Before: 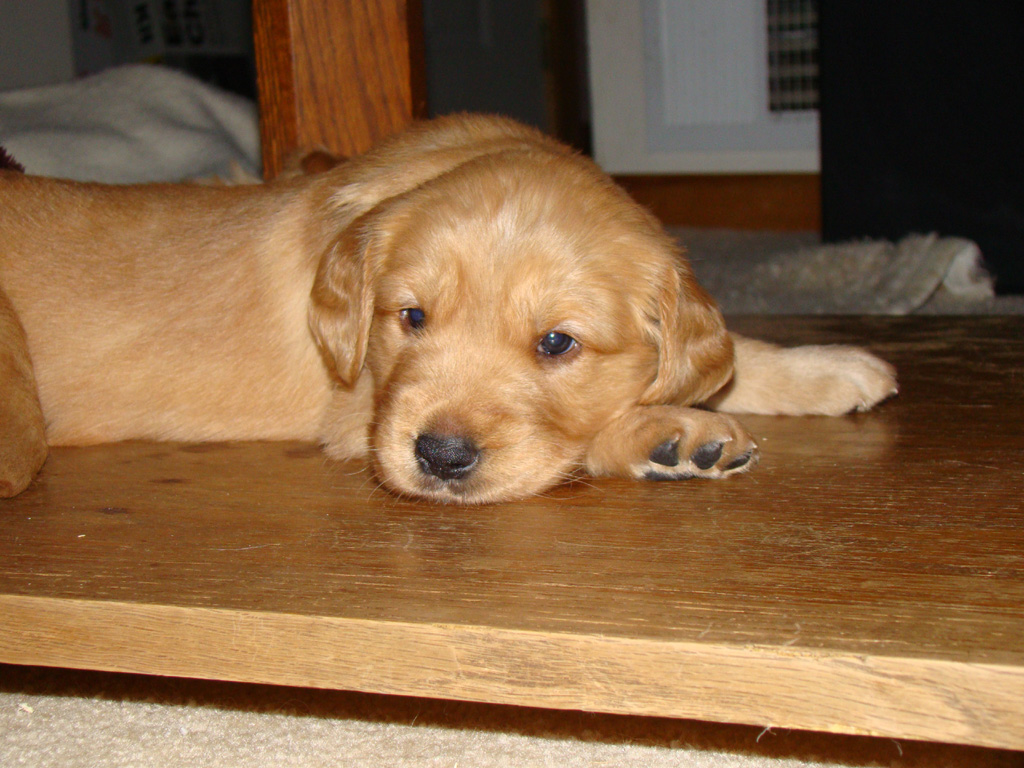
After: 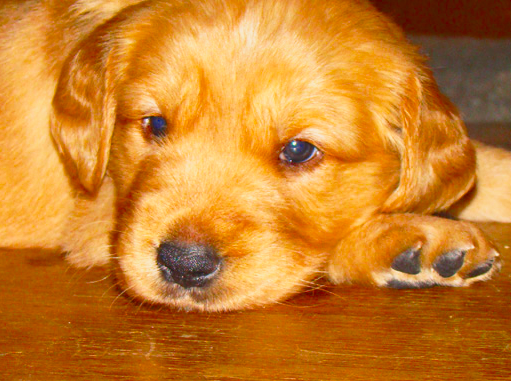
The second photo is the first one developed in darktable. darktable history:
crop: left 25.197%, top 25.1%, right 24.858%, bottom 25.287%
contrast brightness saturation: contrast 0.087, saturation 0.277
base curve: curves: ch0 [(0, 0) (0.088, 0.125) (0.176, 0.251) (0.354, 0.501) (0.613, 0.749) (1, 0.877)], preserve colors none
exposure: black level correction -0.007, exposure 0.072 EV, compensate highlight preservation false
color balance rgb: highlights gain › chroma 1.355%, highlights gain › hue 56.84°, perceptual saturation grading › global saturation 19.879%, saturation formula JzAzBz (2021)
